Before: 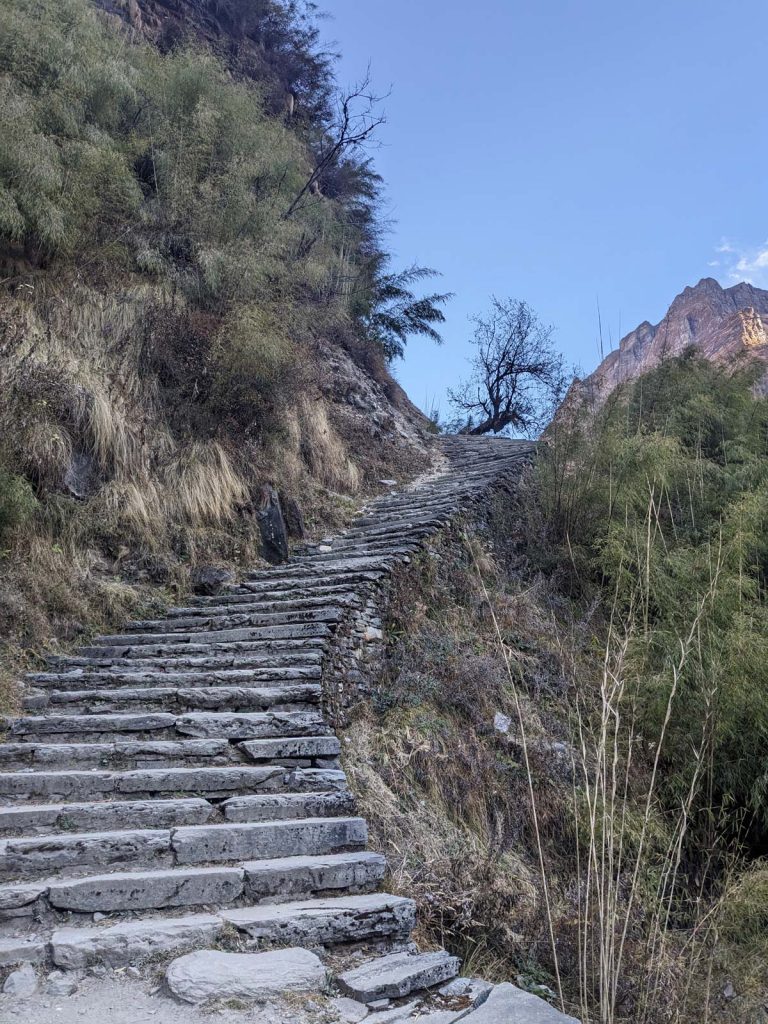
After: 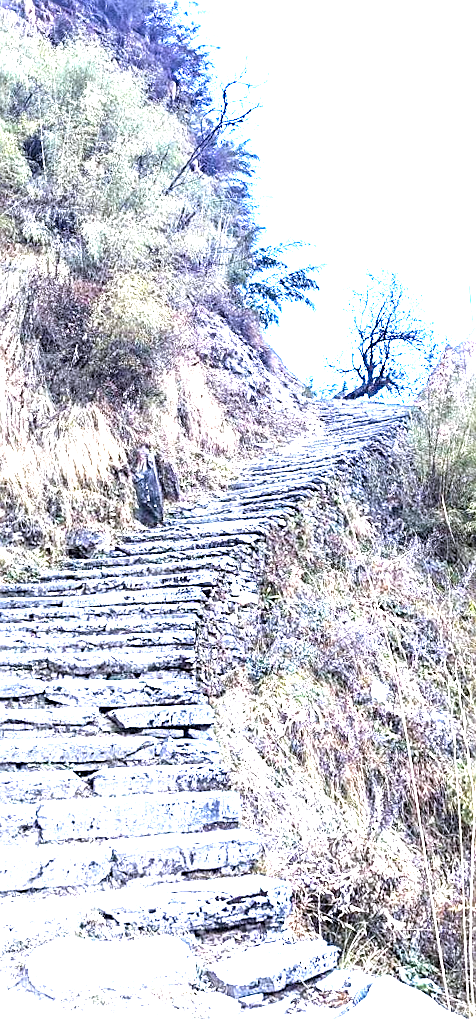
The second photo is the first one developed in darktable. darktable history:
crop and rotate: left 13.537%, right 19.796%
base curve: curves: ch0 [(0, 0) (0.666, 0.806) (1, 1)]
exposure: black level correction 0, exposure 0.5 EV, compensate exposure bias true, compensate highlight preservation false
sharpen: amount 0.478
levels: levels [0, 0.281, 0.562]
white balance: red 0.984, blue 1.059
rotate and perspective: rotation 0.215°, lens shift (vertical) -0.139, crop left 0.069, crop right 0.939, crop top 0.002, crop bottom 0.996
